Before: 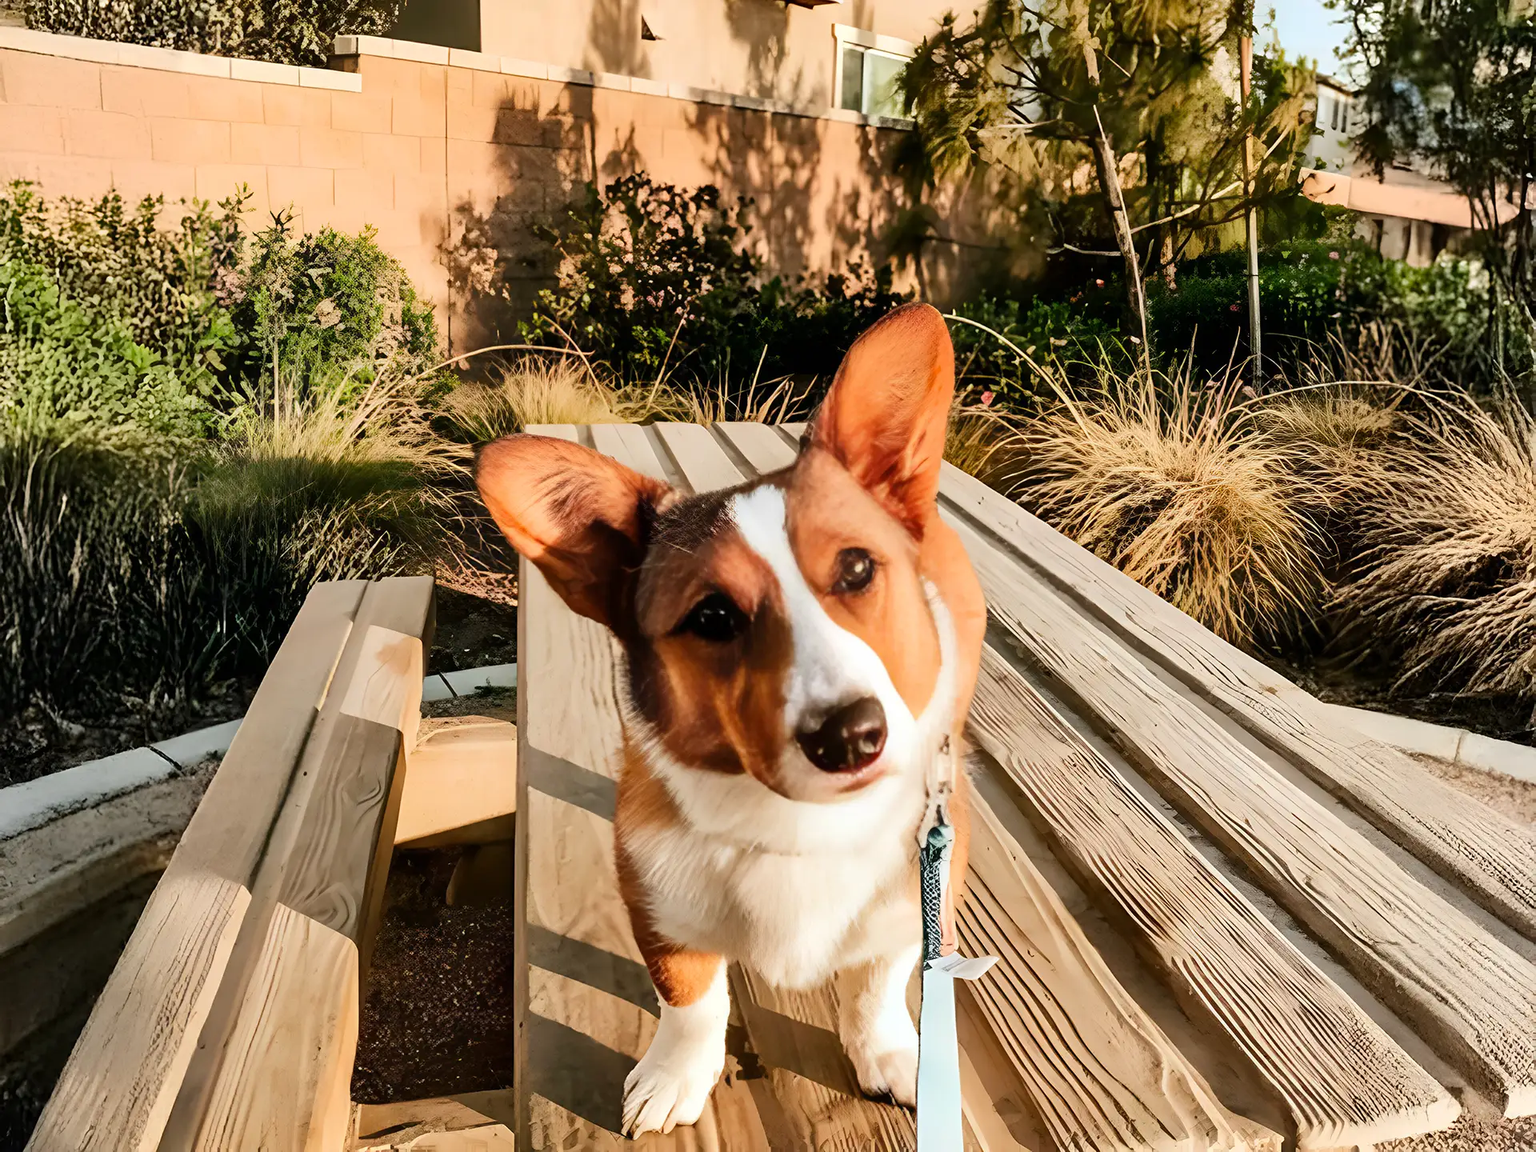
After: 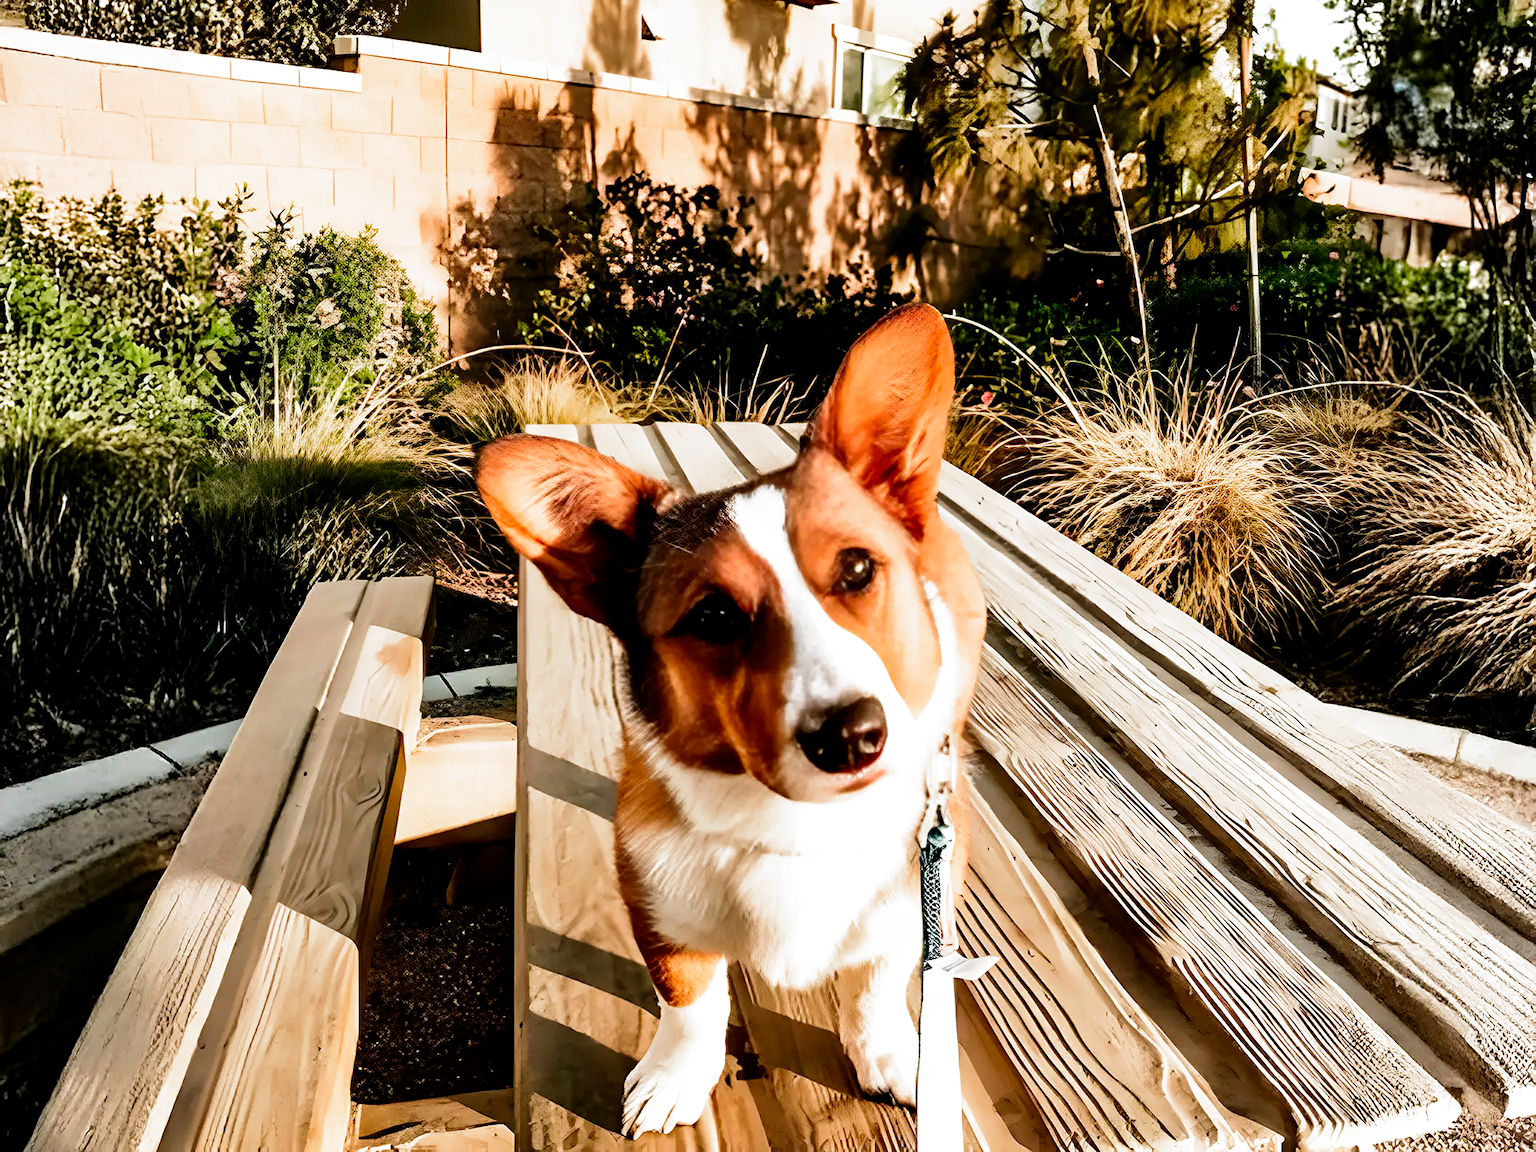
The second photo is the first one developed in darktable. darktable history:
filmic rgb: black relative exposure -8.18 EV, white relative exposure 2.2 EV, target white luminance 99.895%, hardness 7.11, latitude 74.84%, contrast 1.322, highlights saturation mix -2.94%, shadows ↔ highlights balance 30.22%, preserve chrominance no, color science v4 (2020), type of noise poissonian
